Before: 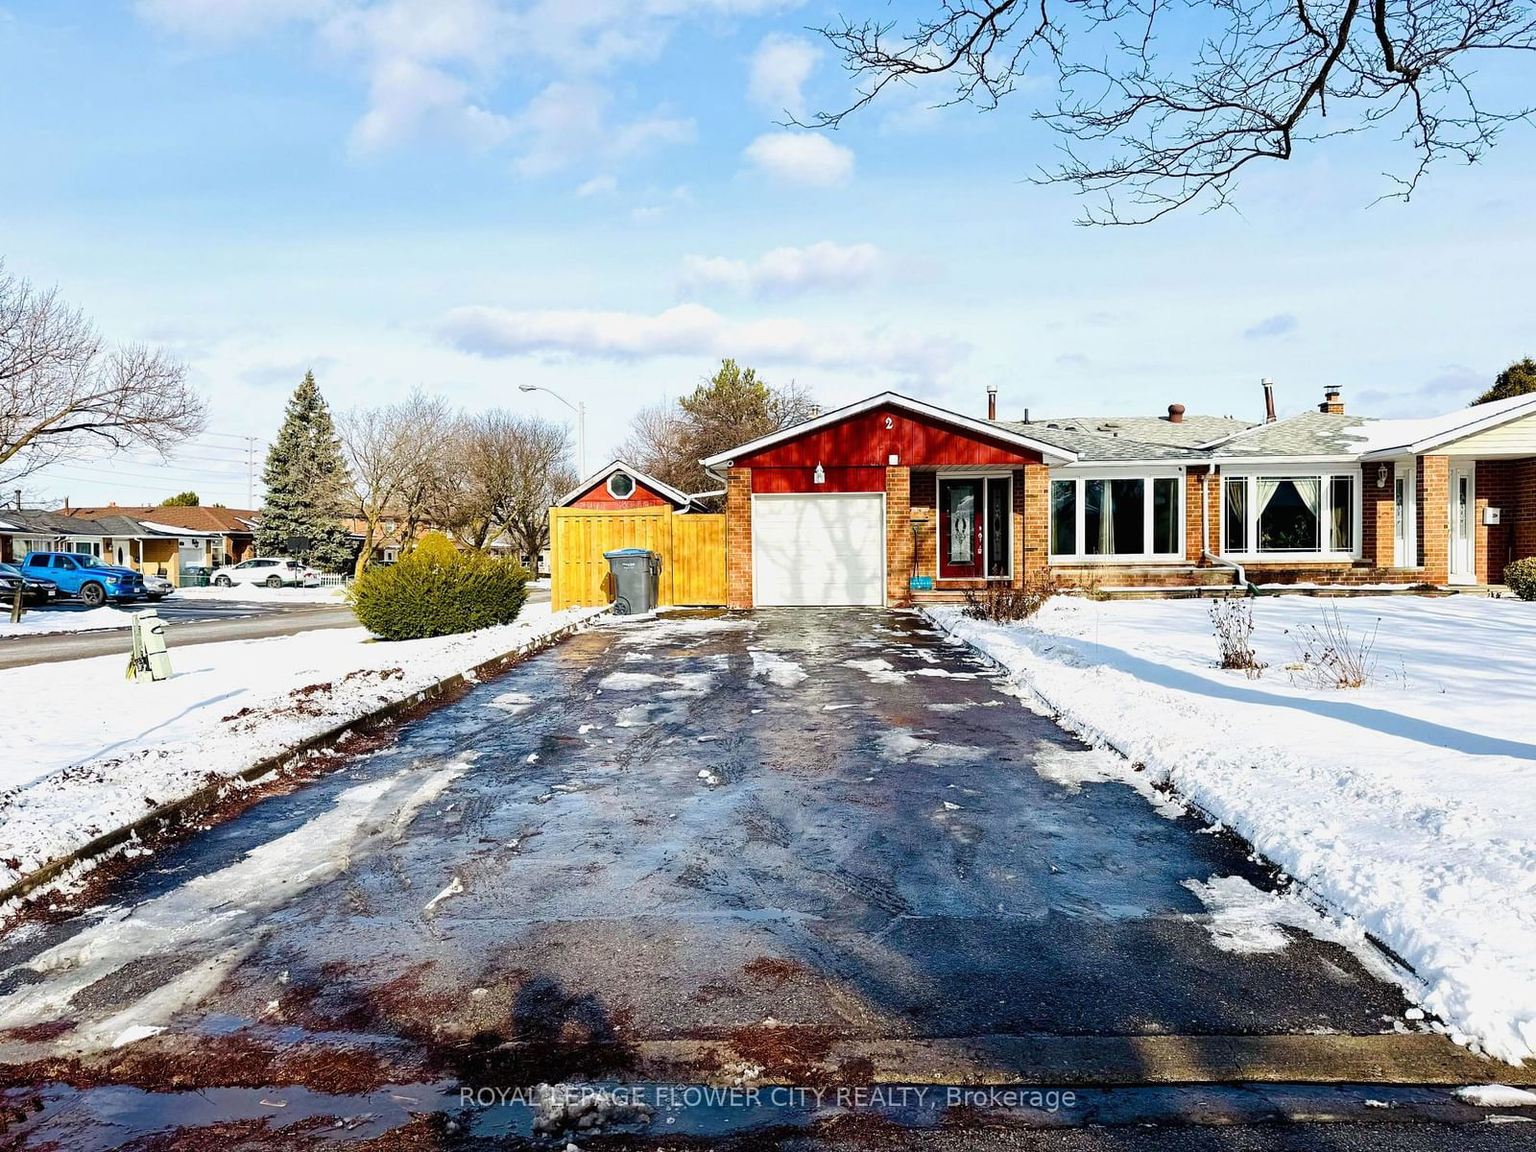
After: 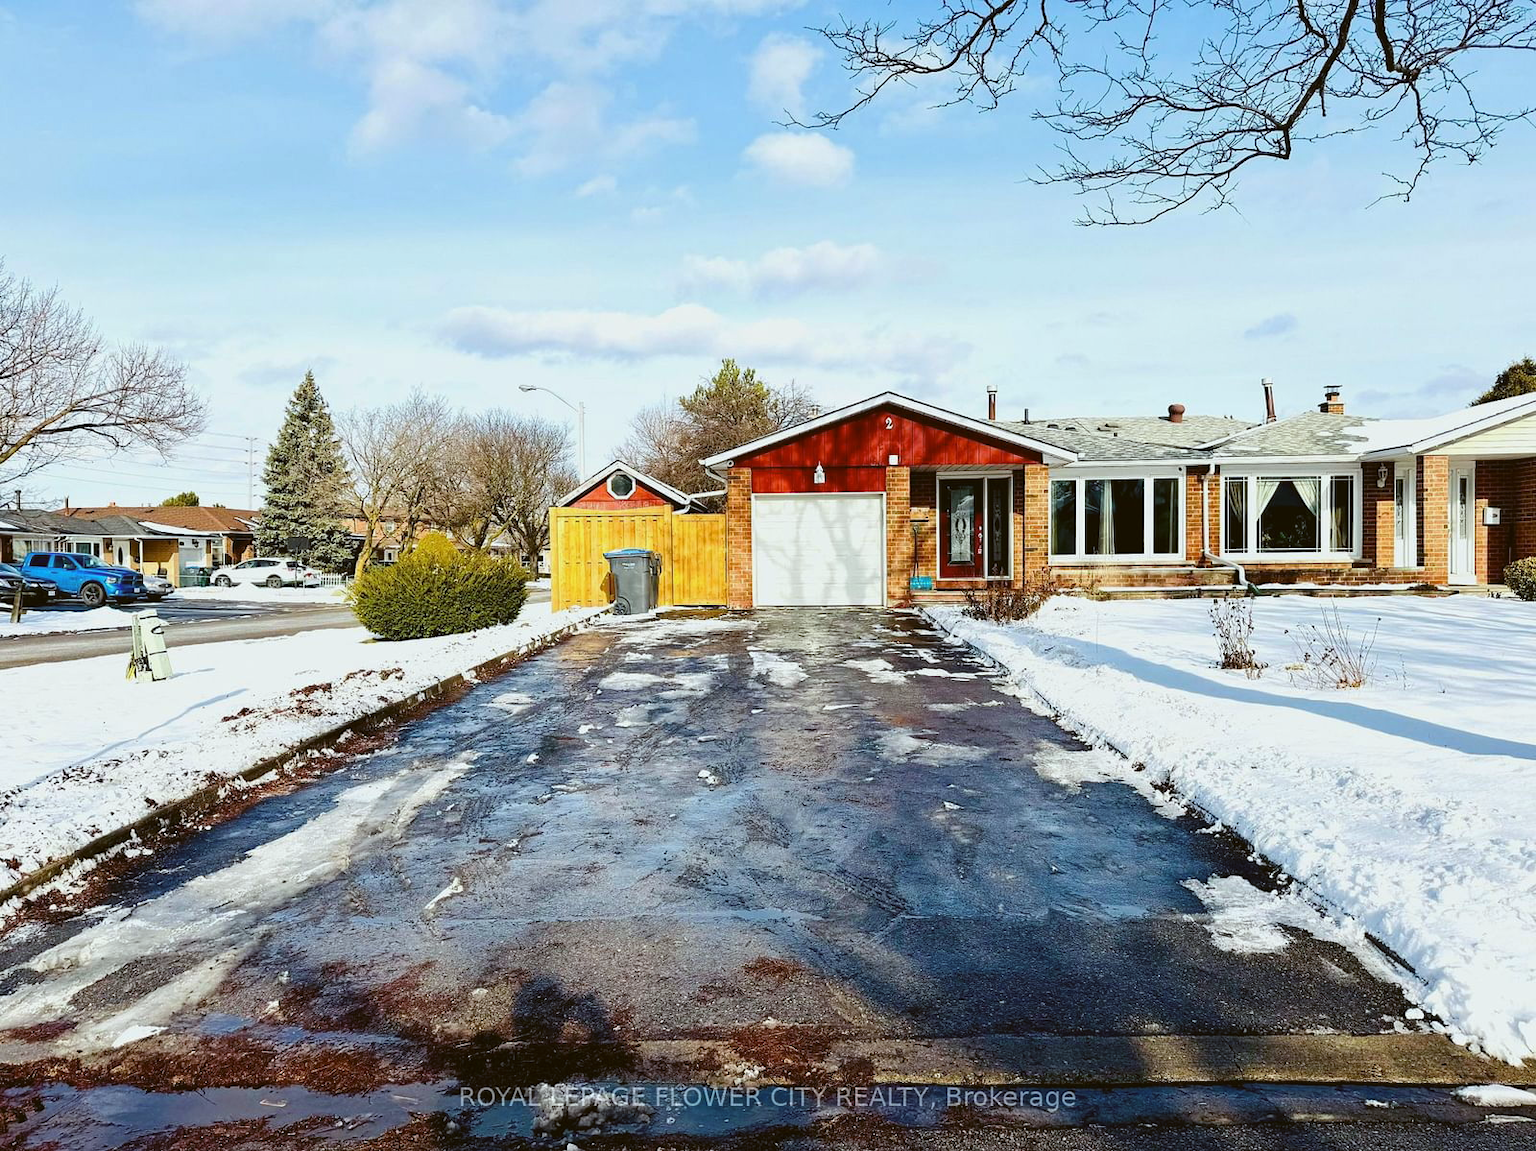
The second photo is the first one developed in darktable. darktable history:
crop: bottom 0.071%
color balance: lift [1.004, 1.002, 1.002, 0.998], gamma [1, 1.007, 1.002, 0.993], gain [1, 0.977, 1.013, 1.023], contrast -3.64%
